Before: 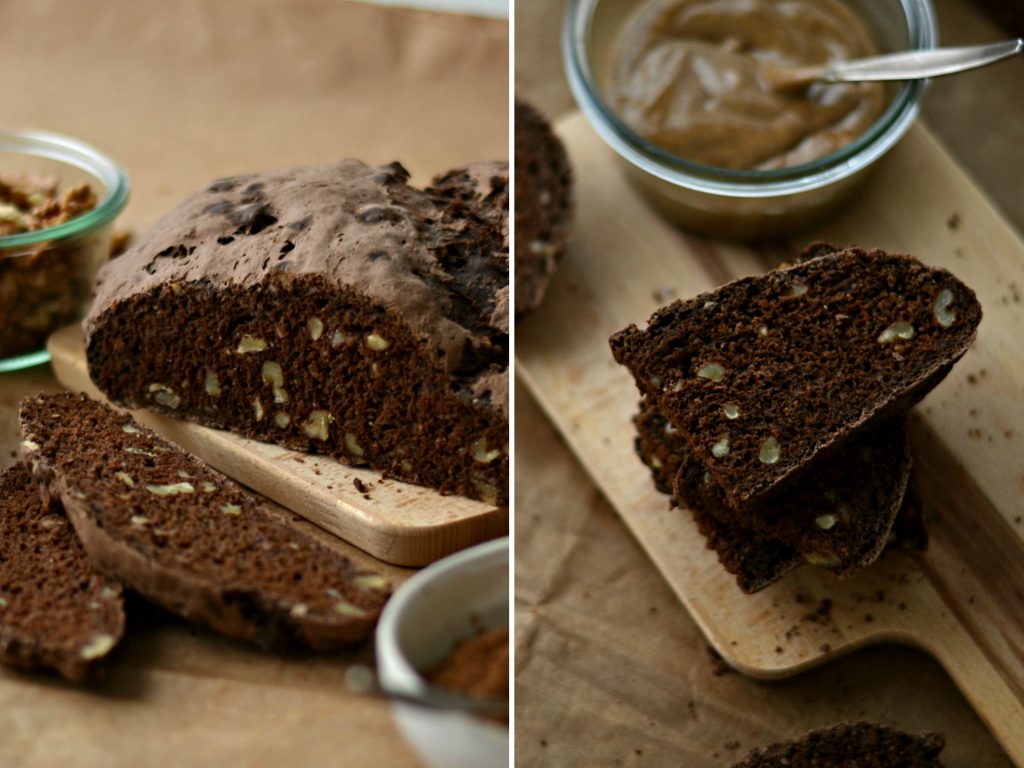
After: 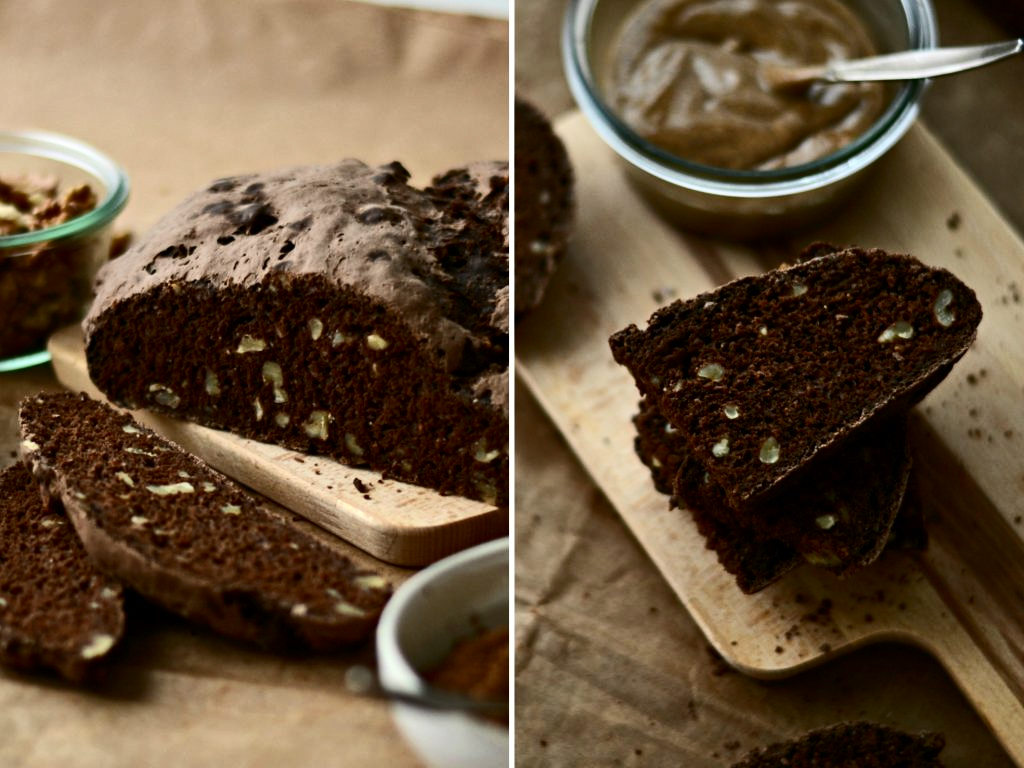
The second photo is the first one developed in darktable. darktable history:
tone equalizer: edges refinement/feathering 500, mask exposure compensation -1.57 EV, preserve details no
shadows and highlights: shadows 37.17, highlights -27.88, soften with gaussian
contrast brightness saturation: contrast 0.284
color correction: highlights b* 0.009, saturation 0.976
